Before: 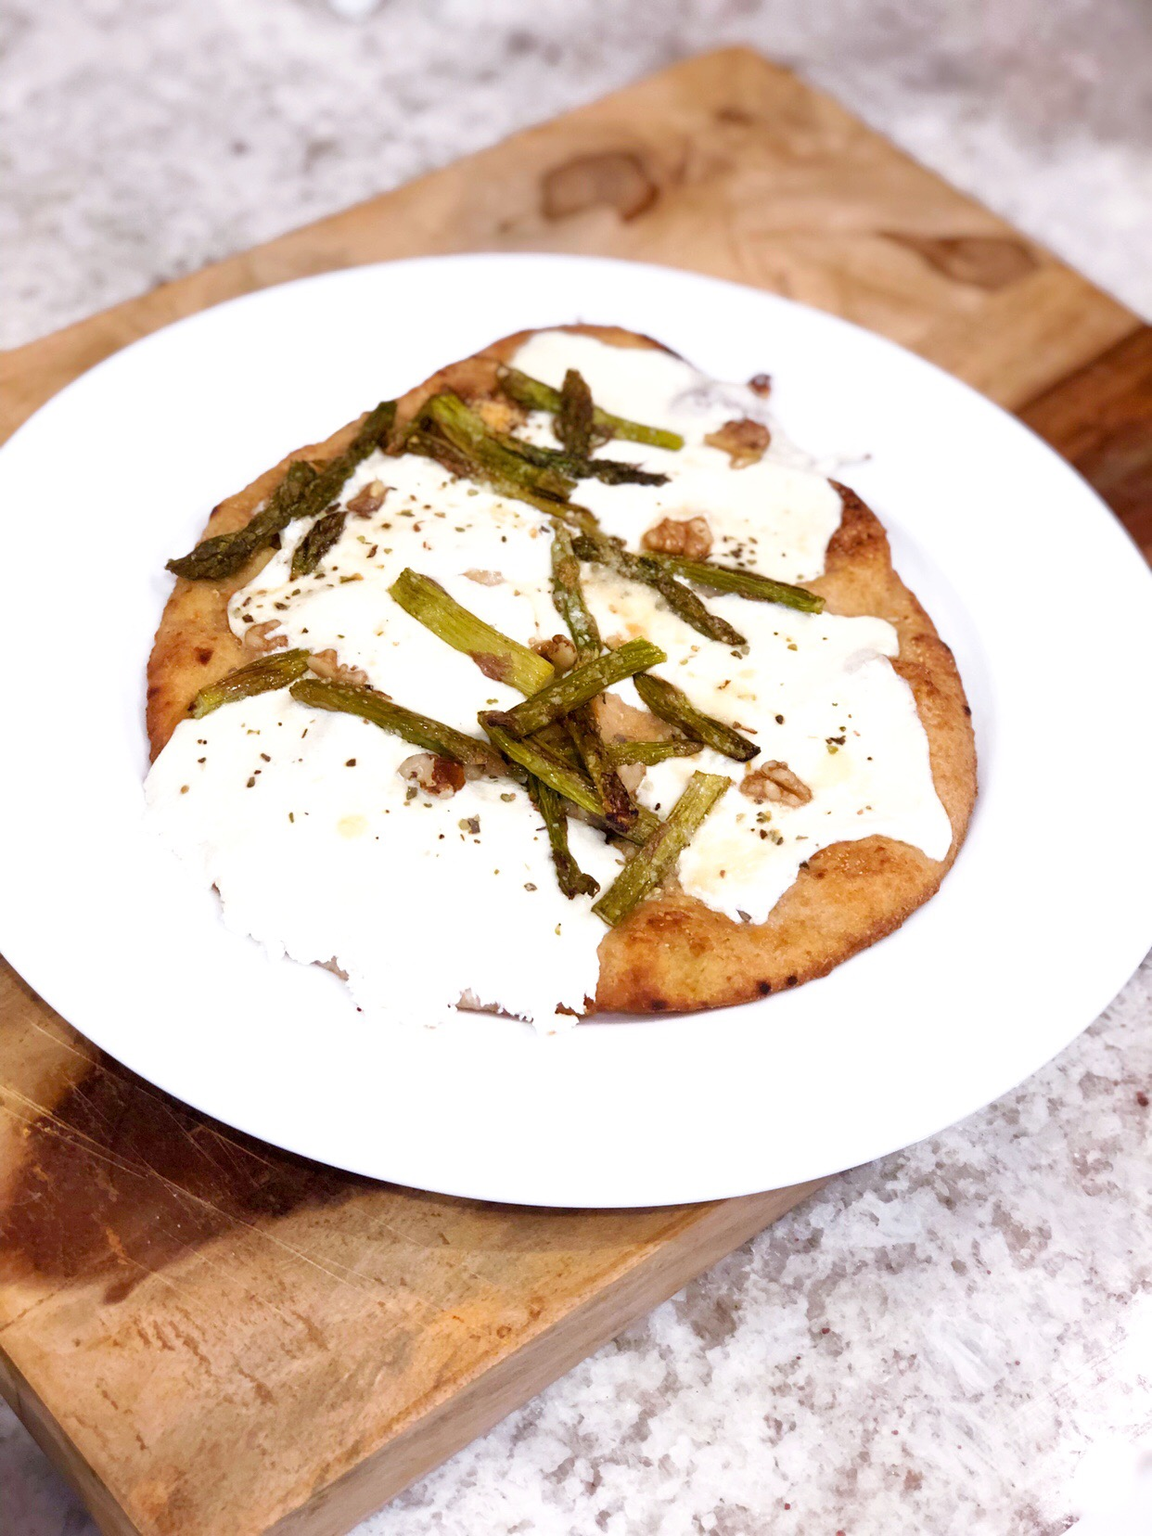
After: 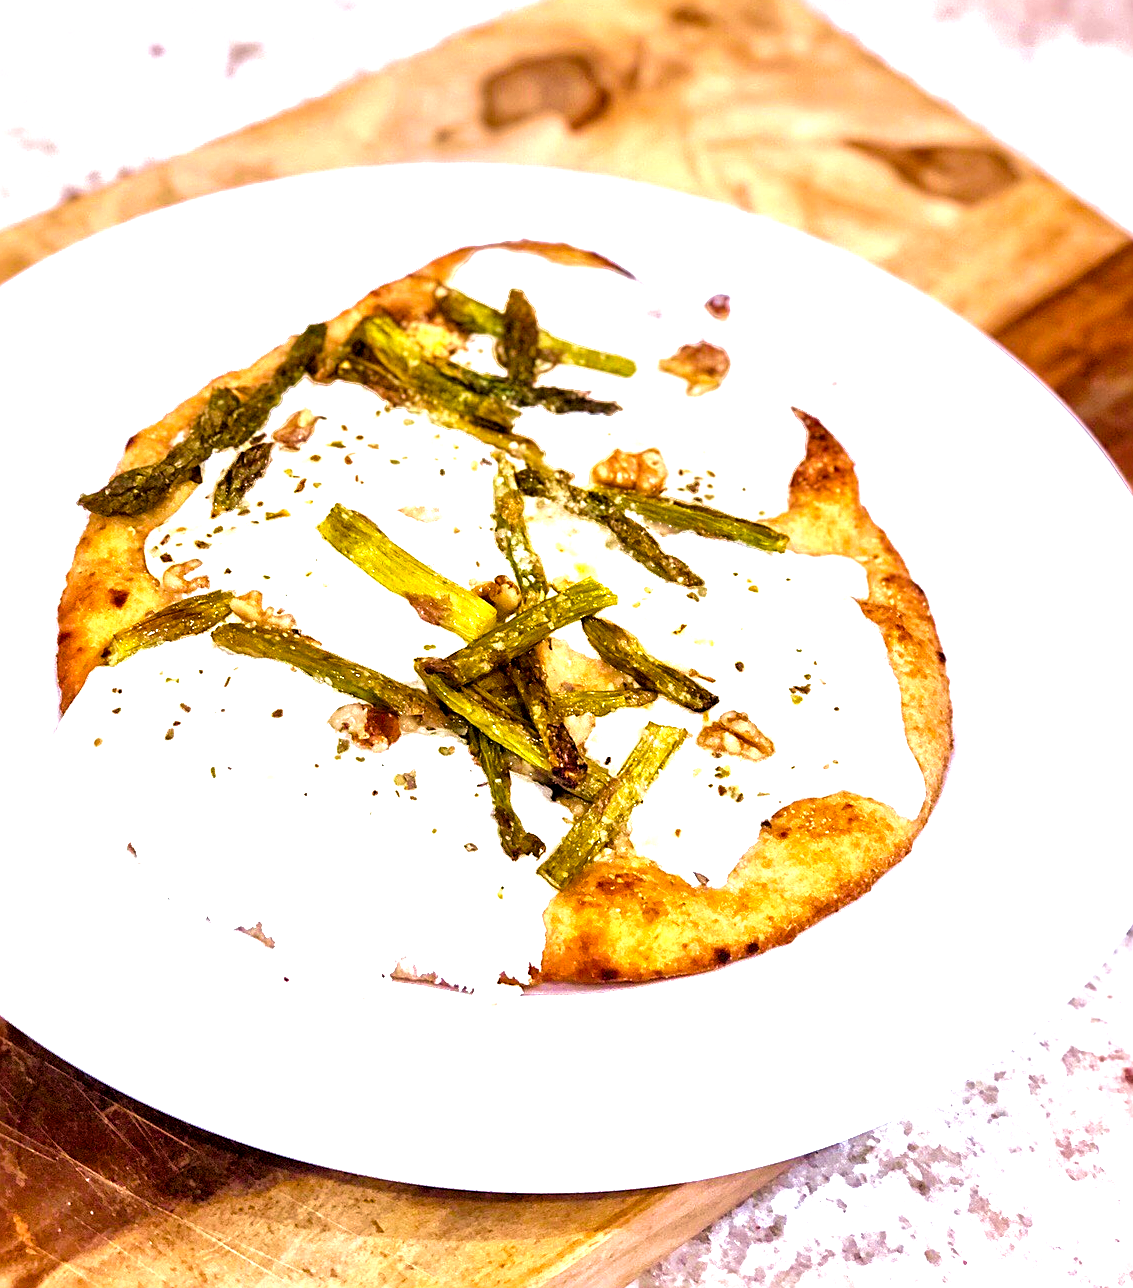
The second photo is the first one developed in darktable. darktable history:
color balance rgb: perceptual saturation grading › global saturation 20%, global vibrance 20%
crop: left 8.155%, top 6.611%, bottom 15.385%
exposure: black level correction 0, exposure 1.015 EV, compensate exposure bias true, compensate highlight preservation false
velvia: strength 45%
sharpen: on, module defaults
local contrast: mode bilateral grid, contrast 30, coarseness 25, midtone range 0.2
contrast equalizer: y [[0.586, 0.584, 0.576, 0.565, 0.552, 0.539], [0.5 ×6], [0.97, 0.959, 0.919, 0.859, 0.789, 0.717], [0 ×6], [0 ×6]]
